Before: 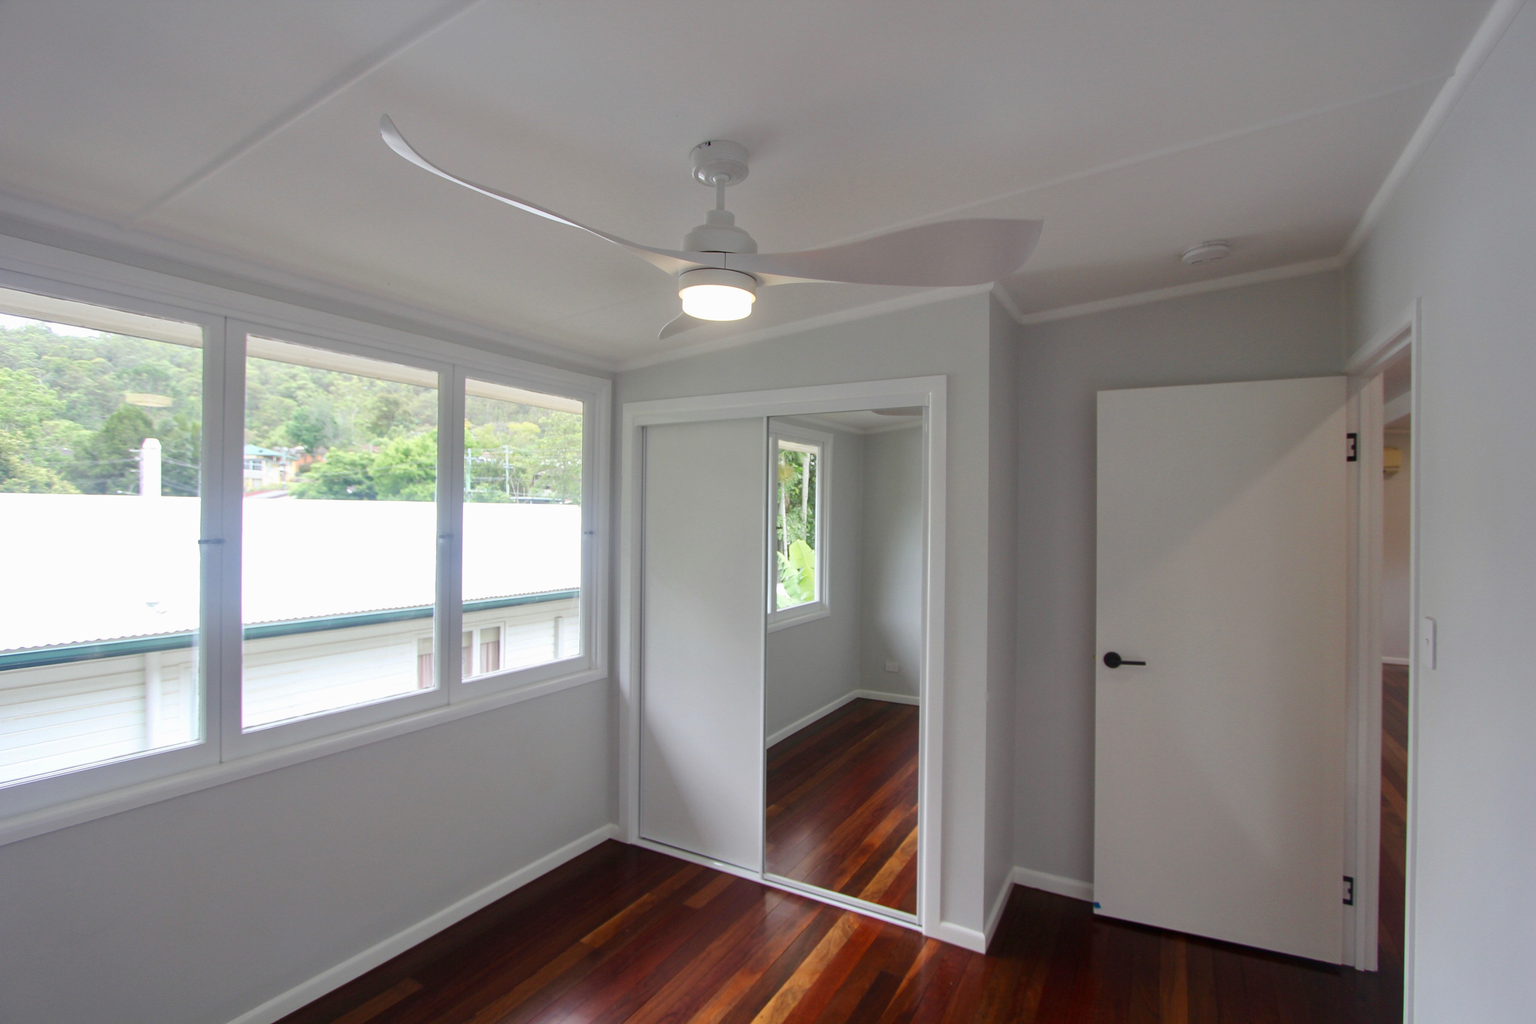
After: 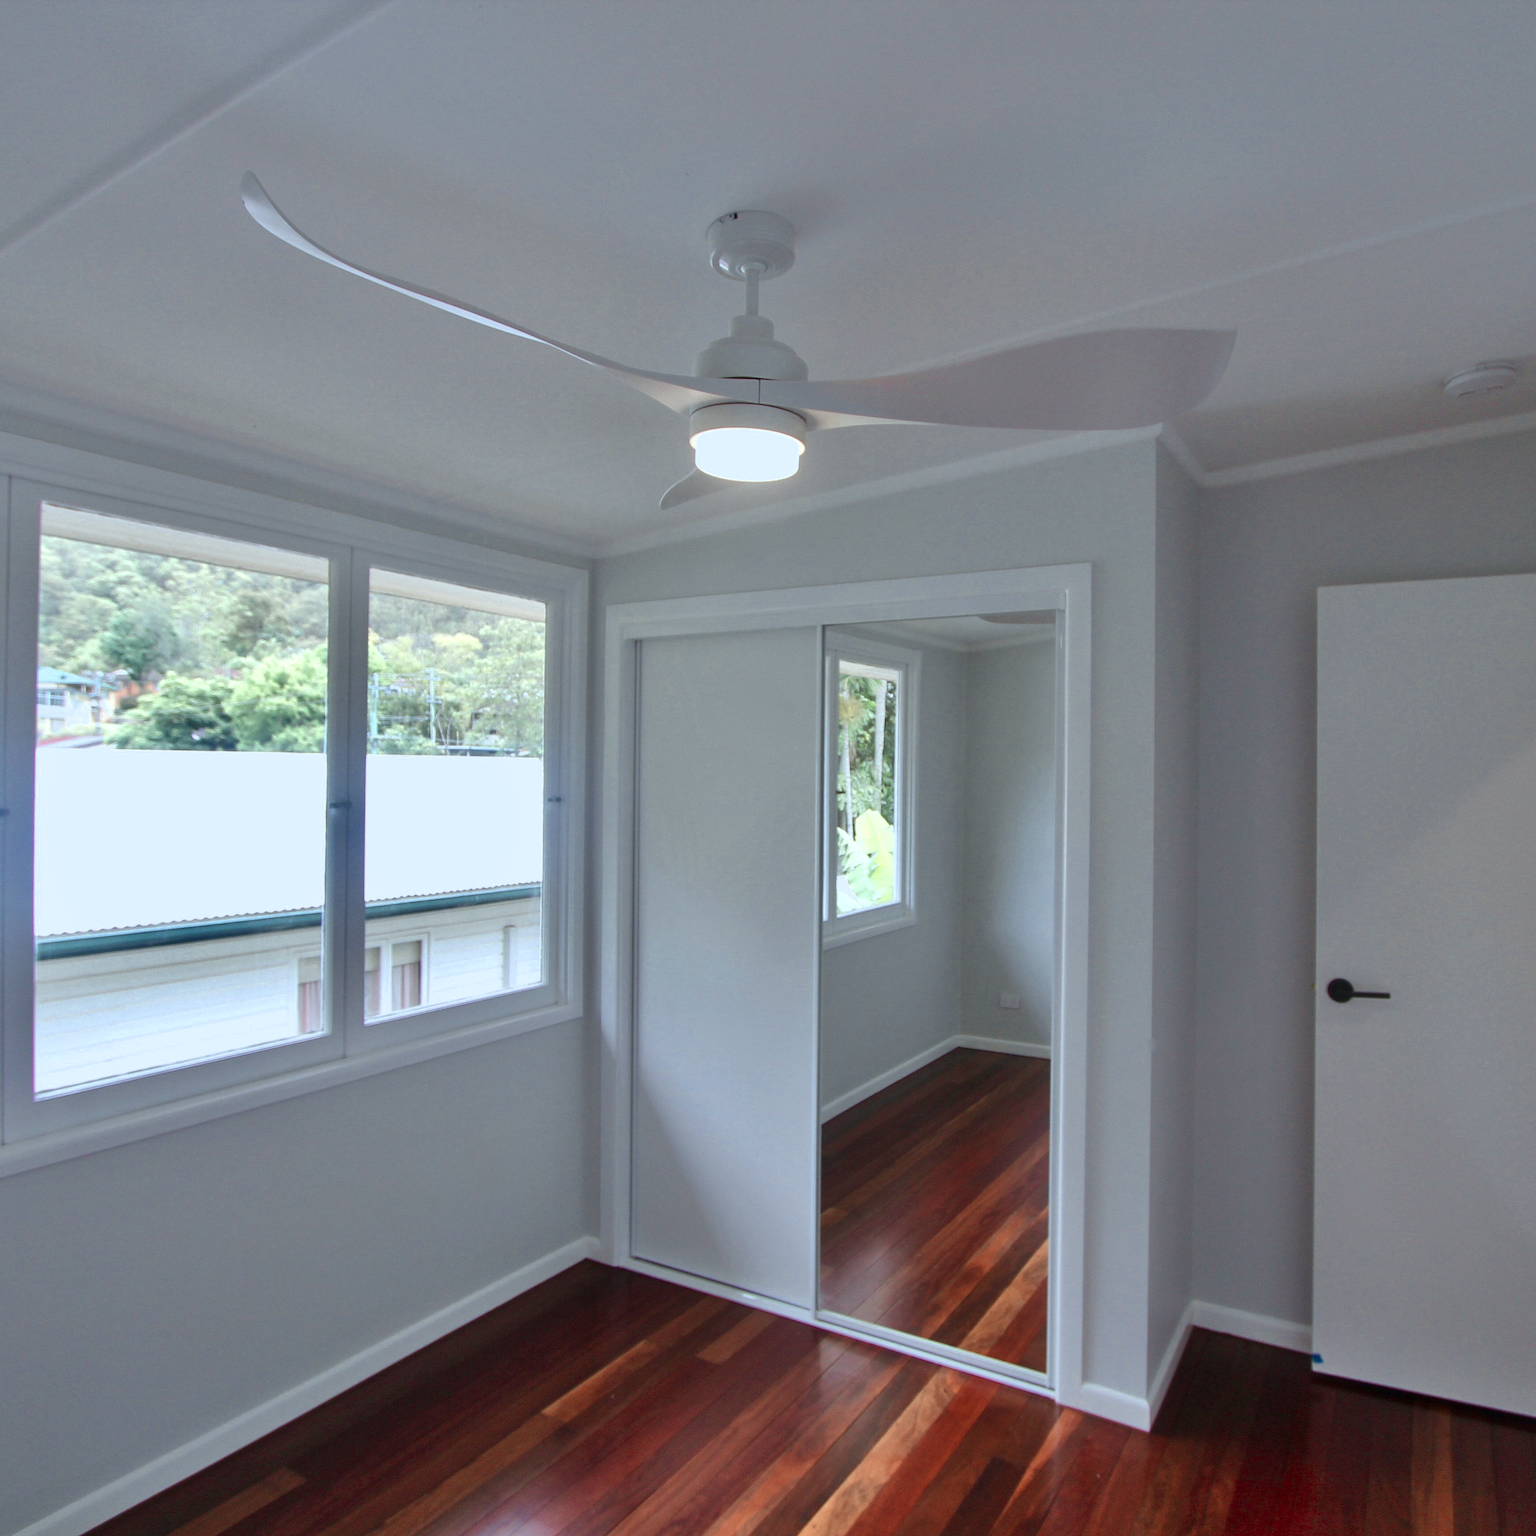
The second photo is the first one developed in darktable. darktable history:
color correction: highlights a* -4.18, highlights b* -10.81
crop and rotate: left 14.292%, right 19.041%
shadows and highlights: radius 133.83, soften with gaussian
color zones: curves: ch0 [(0, 0.473) (0.001, 0.473) (0.226, 0.548) (0.4, 0.589) (0.525, 0.54) (0.728, 0.403) (0.999, 0.473) (1, 0.473)]; ch1 [(0, 0.619) (0.001, 0.619) (0.234, 0.388) (0.4, 0.372) (0.528, 0.422) (0.732, 0.53) (0.999, 0.619) (1, 0.619)]; ch2 [(0, 0.547) (0.001, 0.547) (0.226, 0.45) (0.4, 0.525) (0.525, 0.585) (0.8, 0.511) (0.999, 0.547) (1, 0.547)]
